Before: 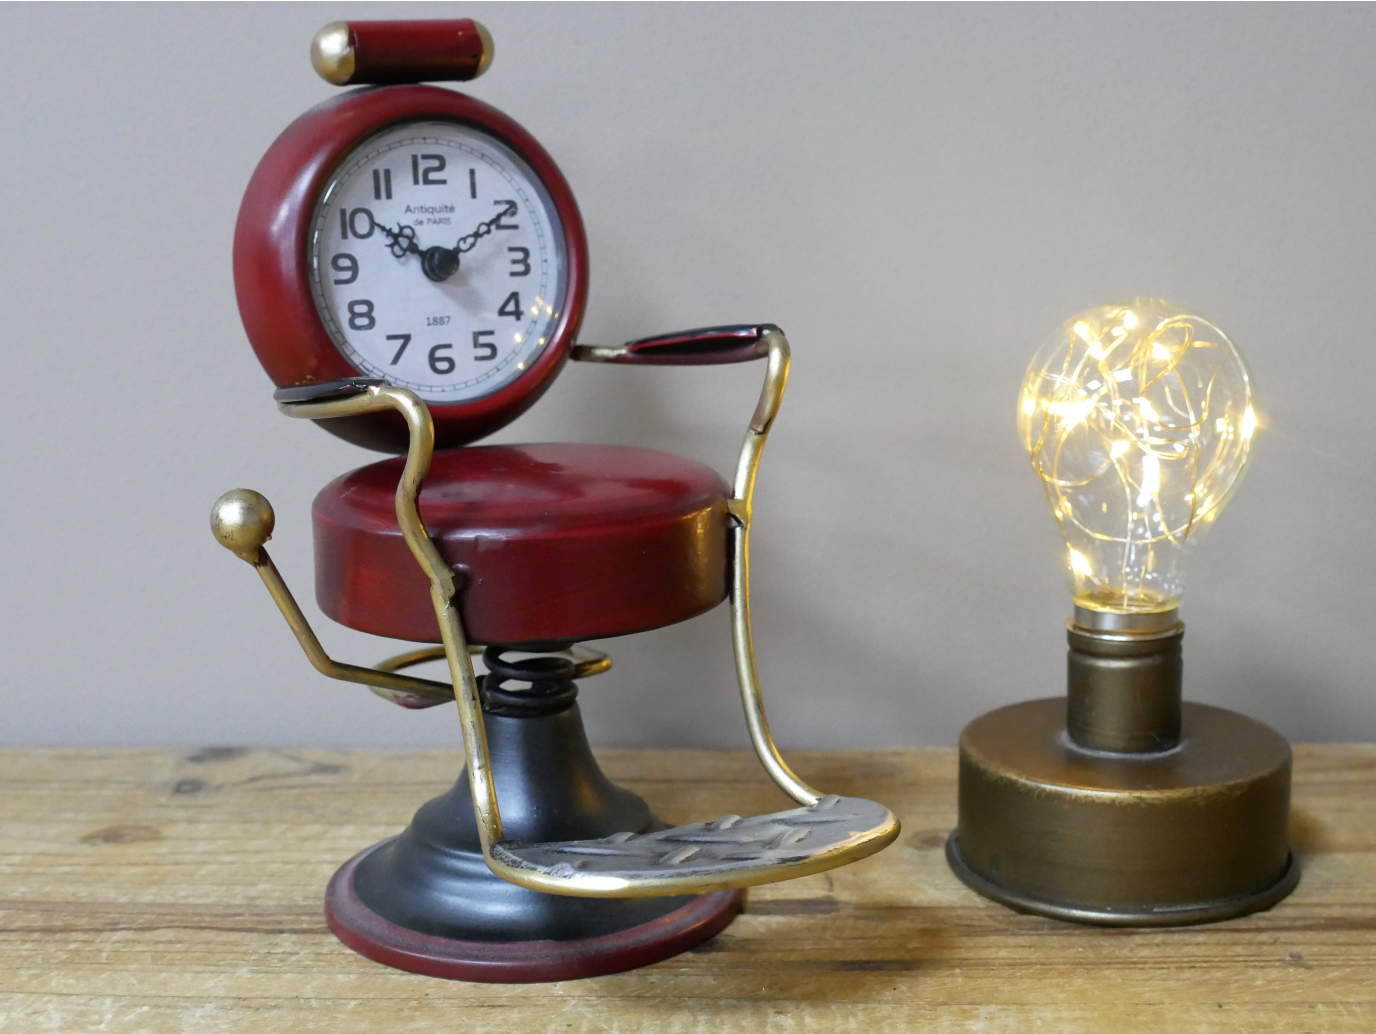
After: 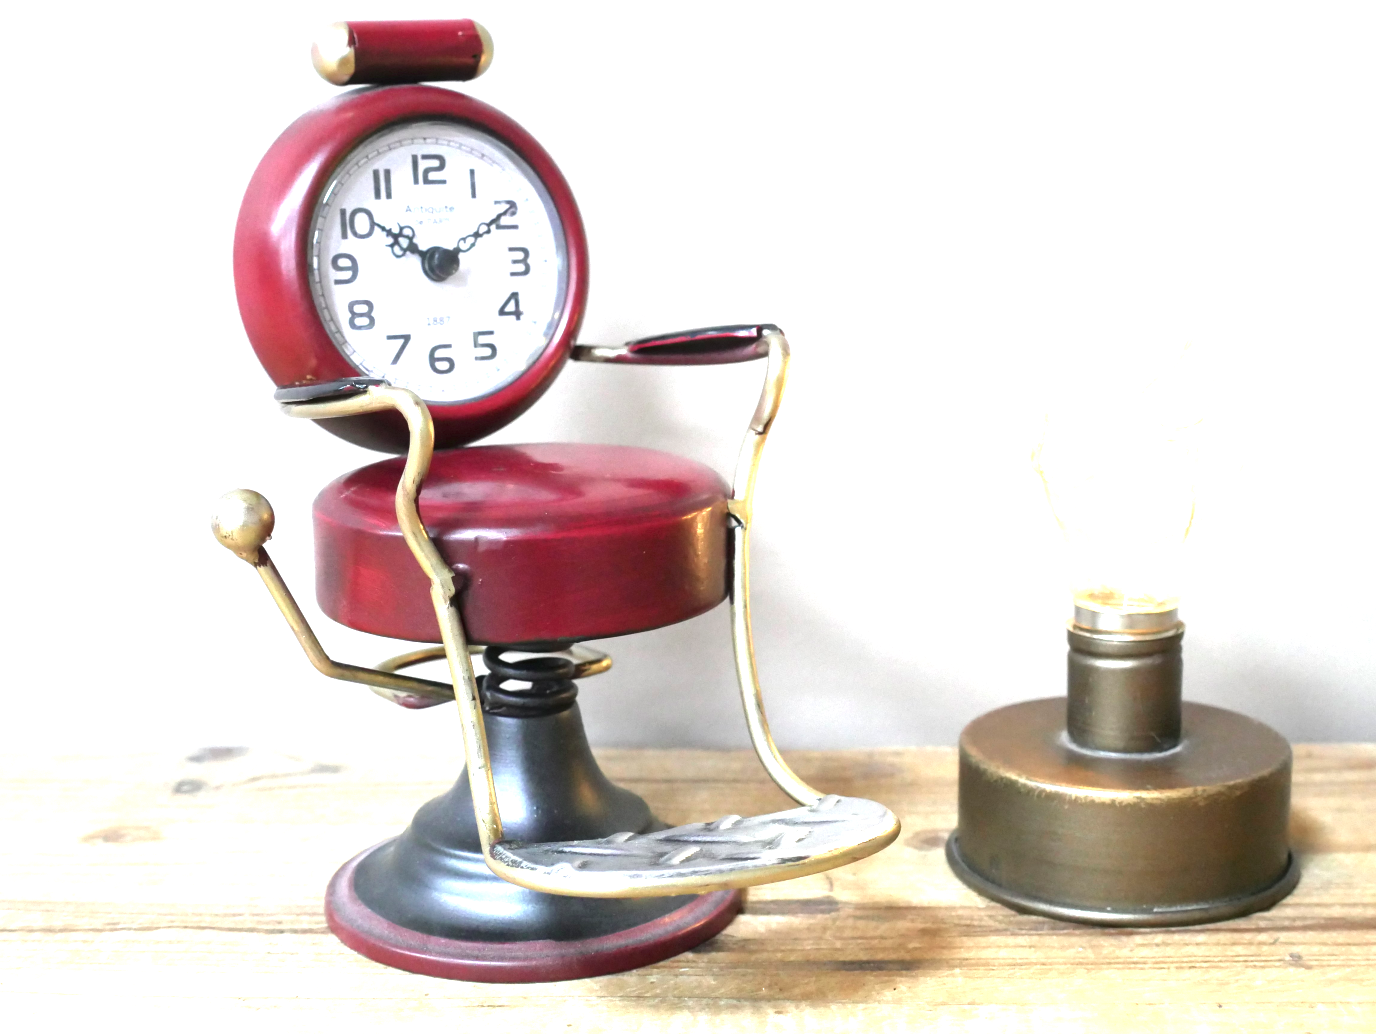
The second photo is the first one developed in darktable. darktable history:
exposure: black level correction 0, exposure 1.741 EV, compensate exposure bias true, compensate highlight preservation false
color contrast: blue-yellow contrast 0.7
